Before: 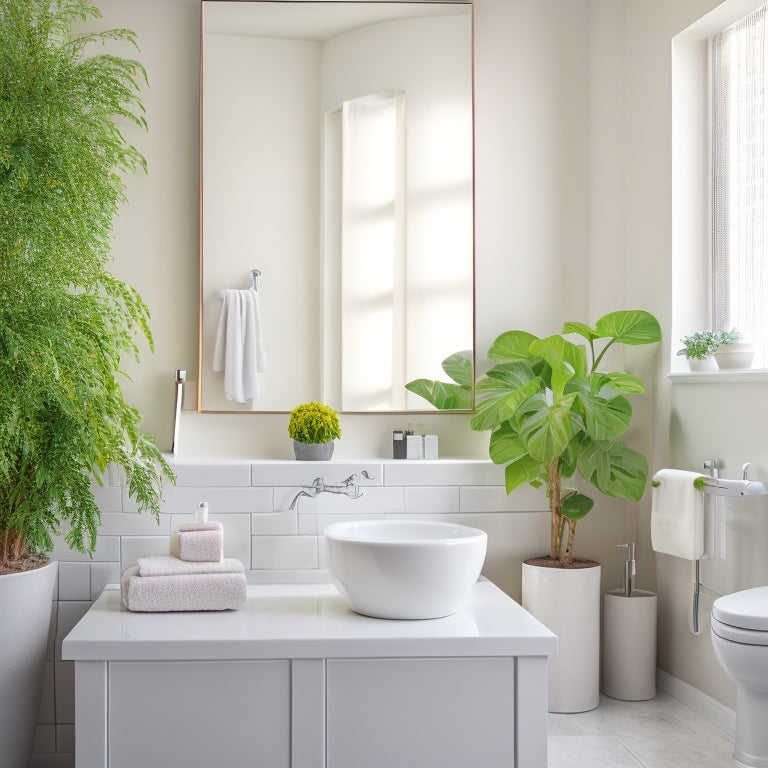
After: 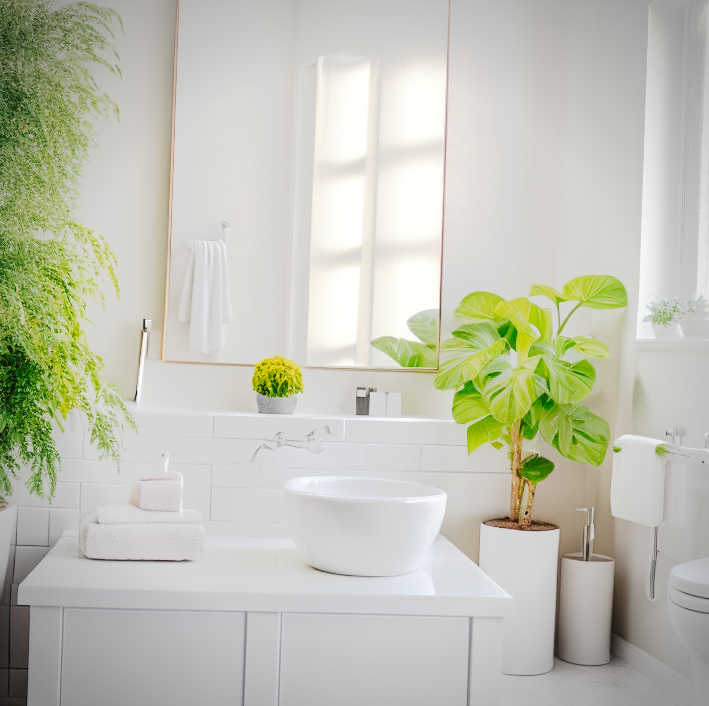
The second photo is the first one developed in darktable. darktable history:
crop and rotate: angle -1.98°, left 3.074%, top 4.231%, right 1.41%, bottom 0.627%
tone curve: curves: ch0 [(0, 0) (0.003, 0.001) (0.011, 0.005) (0.025, 0.009) (0.044, 0.014) (0.069, 0.019) (0.1, 0.028) (0.136, 0.039) (0.177, 0.073) (0.224, 0.134) (0.277, 0.218) (0.335, 0.343) (0.399, 0.488) (0.468, 0.608) (0.543, 0.699) (0.623, 0.773) (0.709, 0.819) (0.801, 0.852) (0.898, 0.874) (1, 1)], preserve colors none
vignetting: automatic ratio true
haze removal: strength -0.087, distance 0.355, compatibility mode true, adaptive false
